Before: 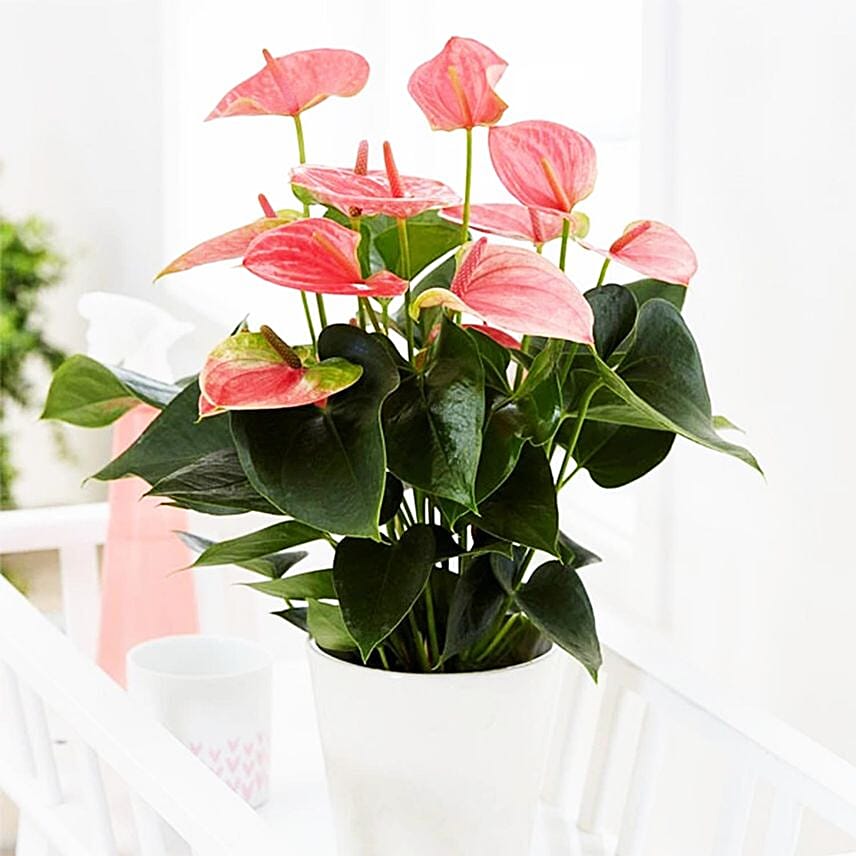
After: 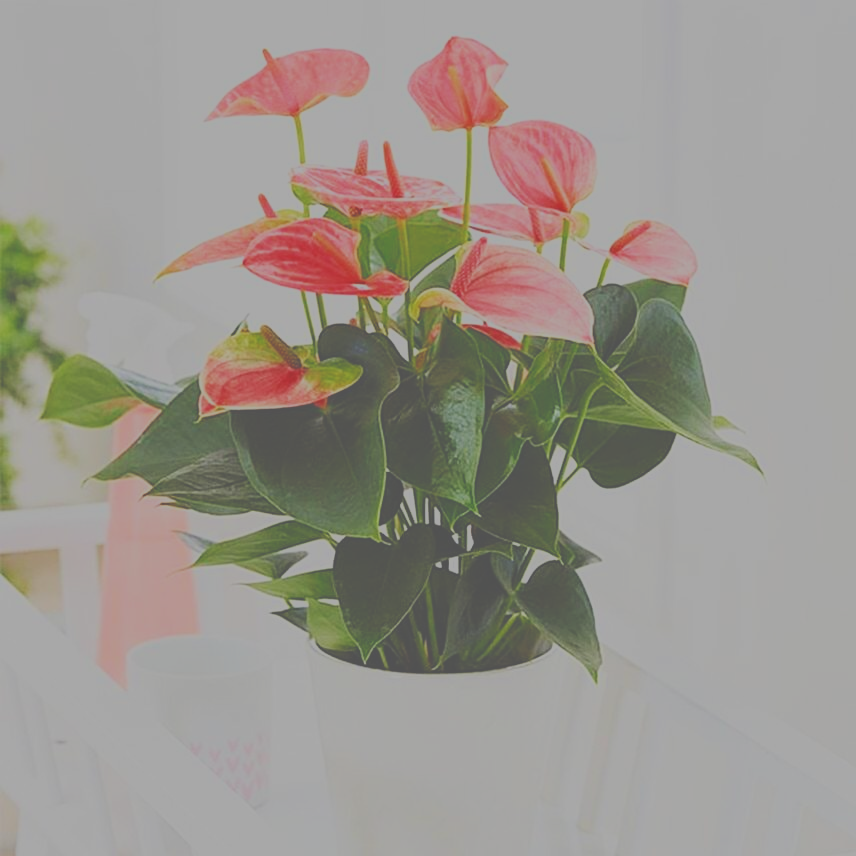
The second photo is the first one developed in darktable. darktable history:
exposure: black level correction -0.041, exposure 0.064 EV, compensate highlight preservation false
filmic rgb: black relative exposure -16 EV, white relative exposure 8 EV, threshold 3 EV, hardness 4.17, latitude 50%, contrast 0.5, color science v5 (2021), contrast in shadows safe, contrast in highlights safe, enable highlight reconstruction true
